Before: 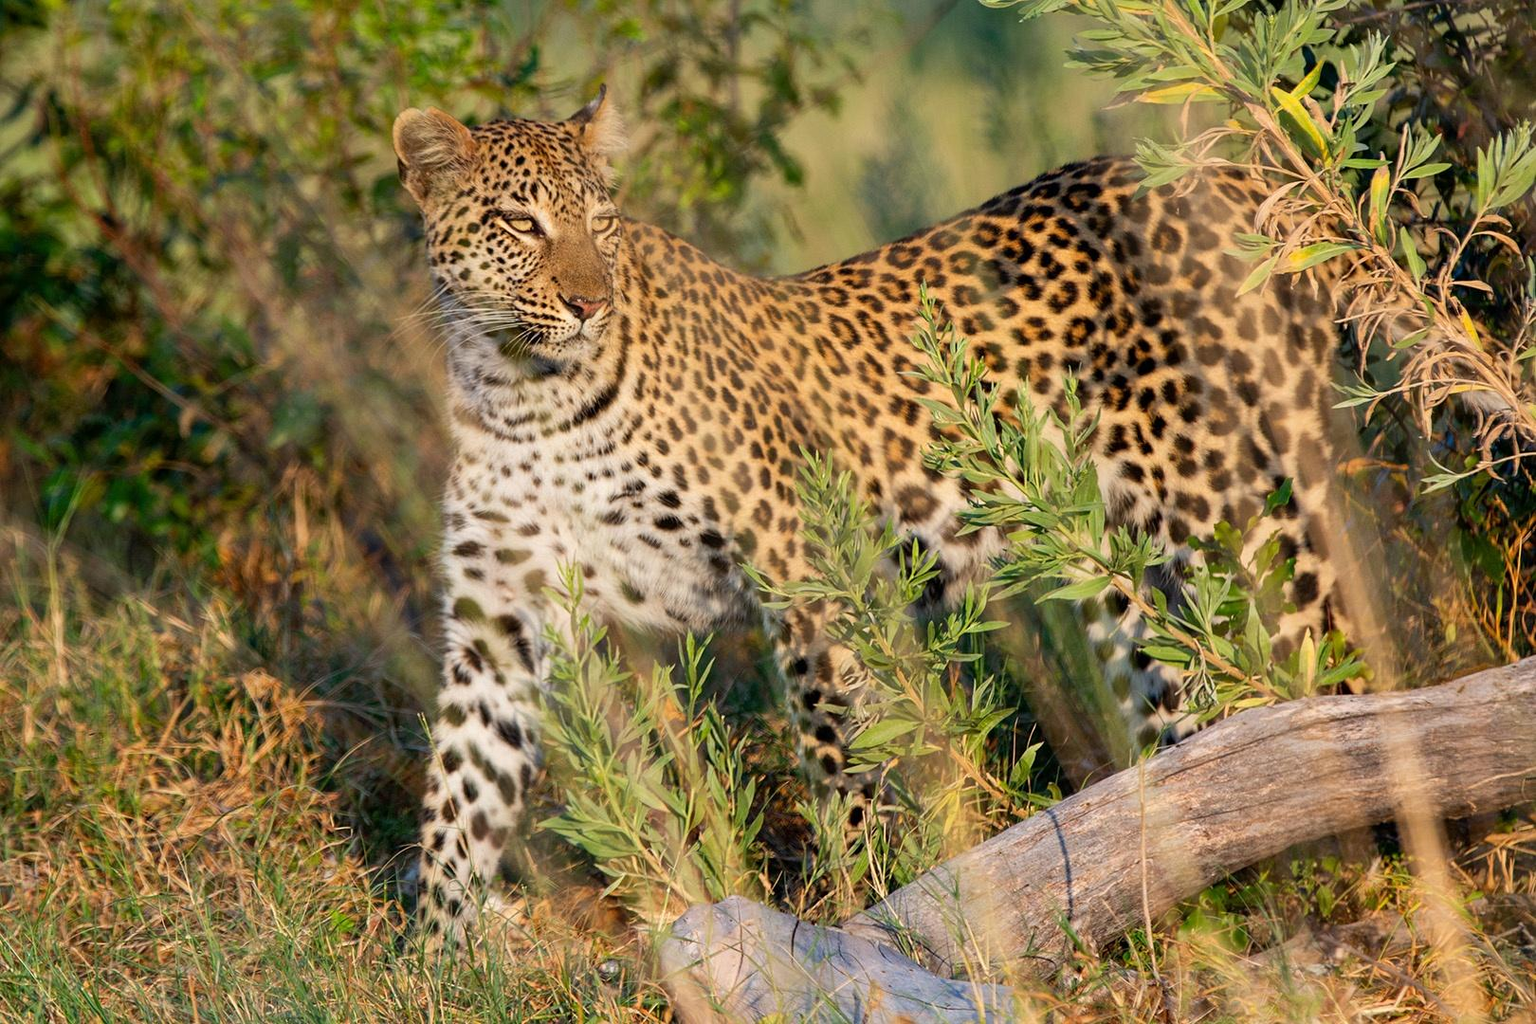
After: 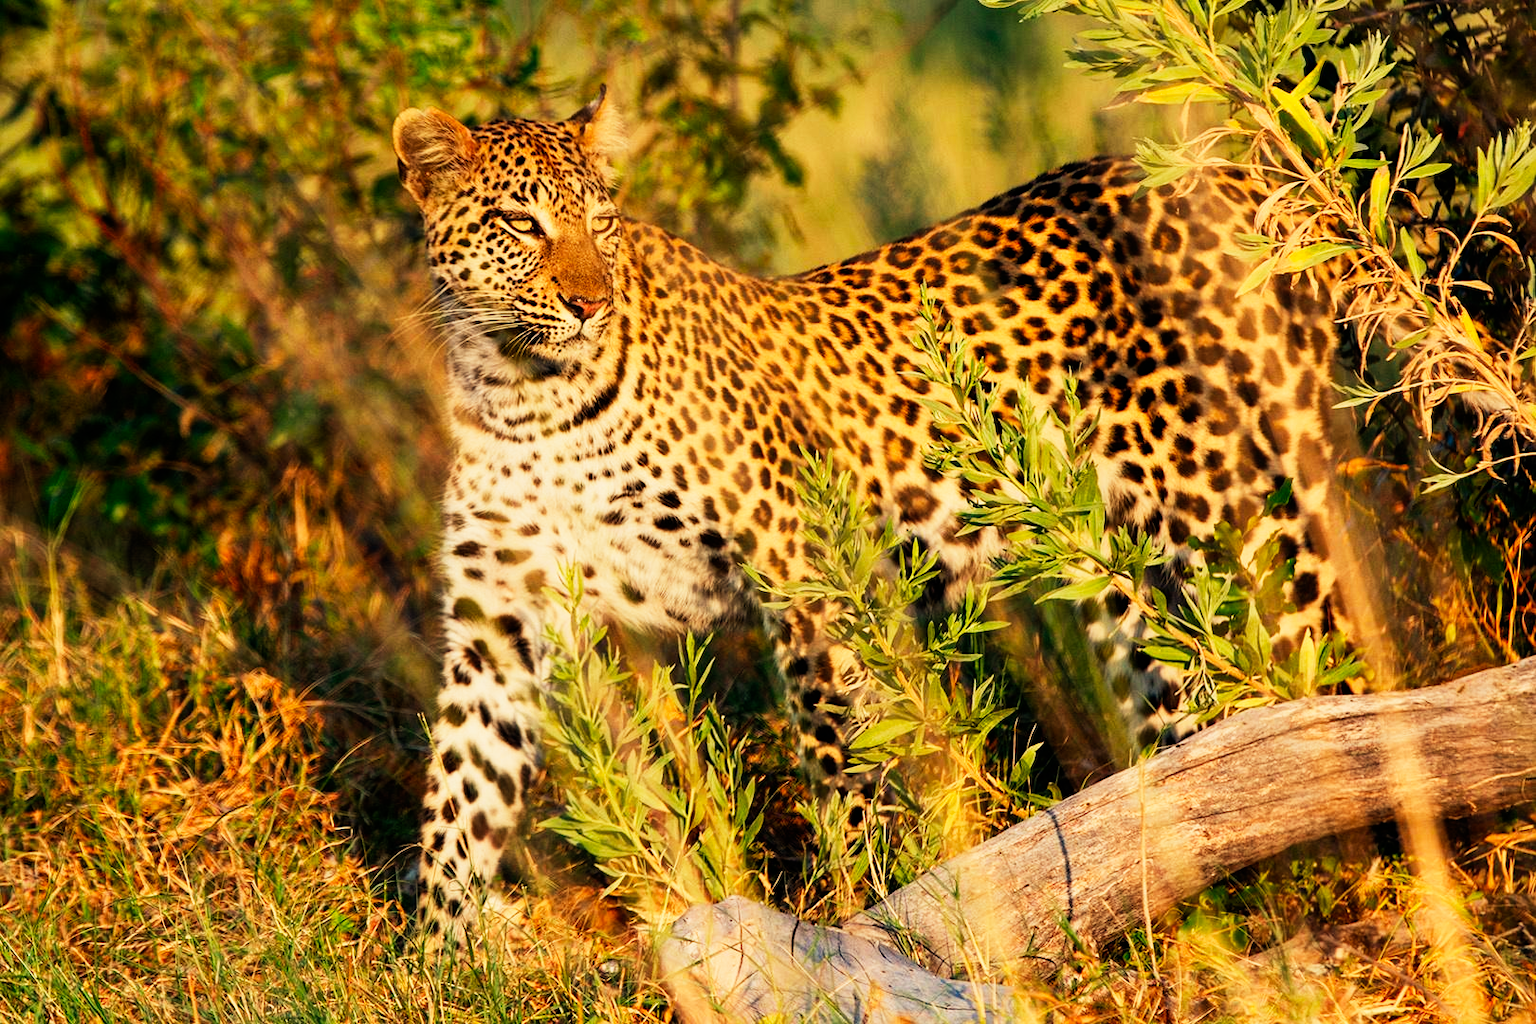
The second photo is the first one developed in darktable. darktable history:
sigmoid: contrast 1.93, skew 0.29, preserve hue 0%
tone equalizer: on, module defaults
white balance: red 1.123, blue 0.83
